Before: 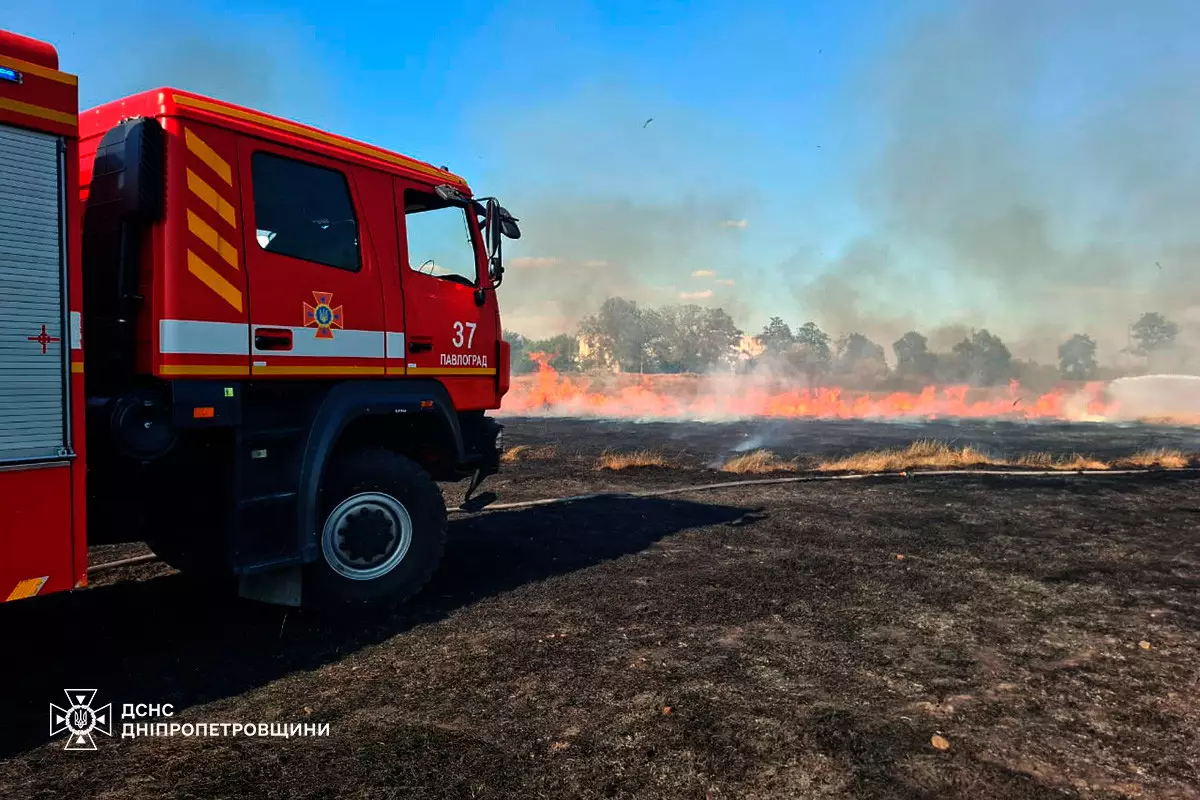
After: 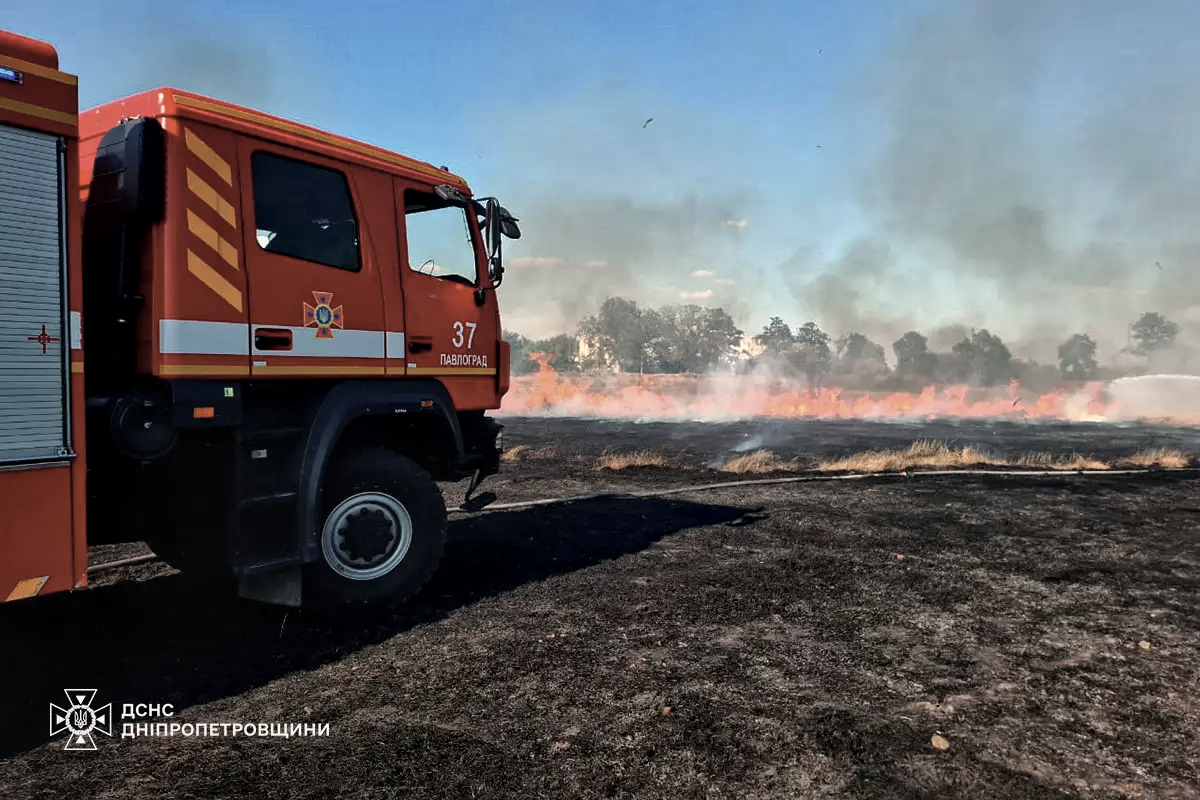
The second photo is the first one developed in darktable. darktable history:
contrast brightness saturation: contrast -0.04, saturation -0.394
local contrast: mode bilateral grid, contrast 19, coarseness 49, detail 150%, midtone range 0.2
